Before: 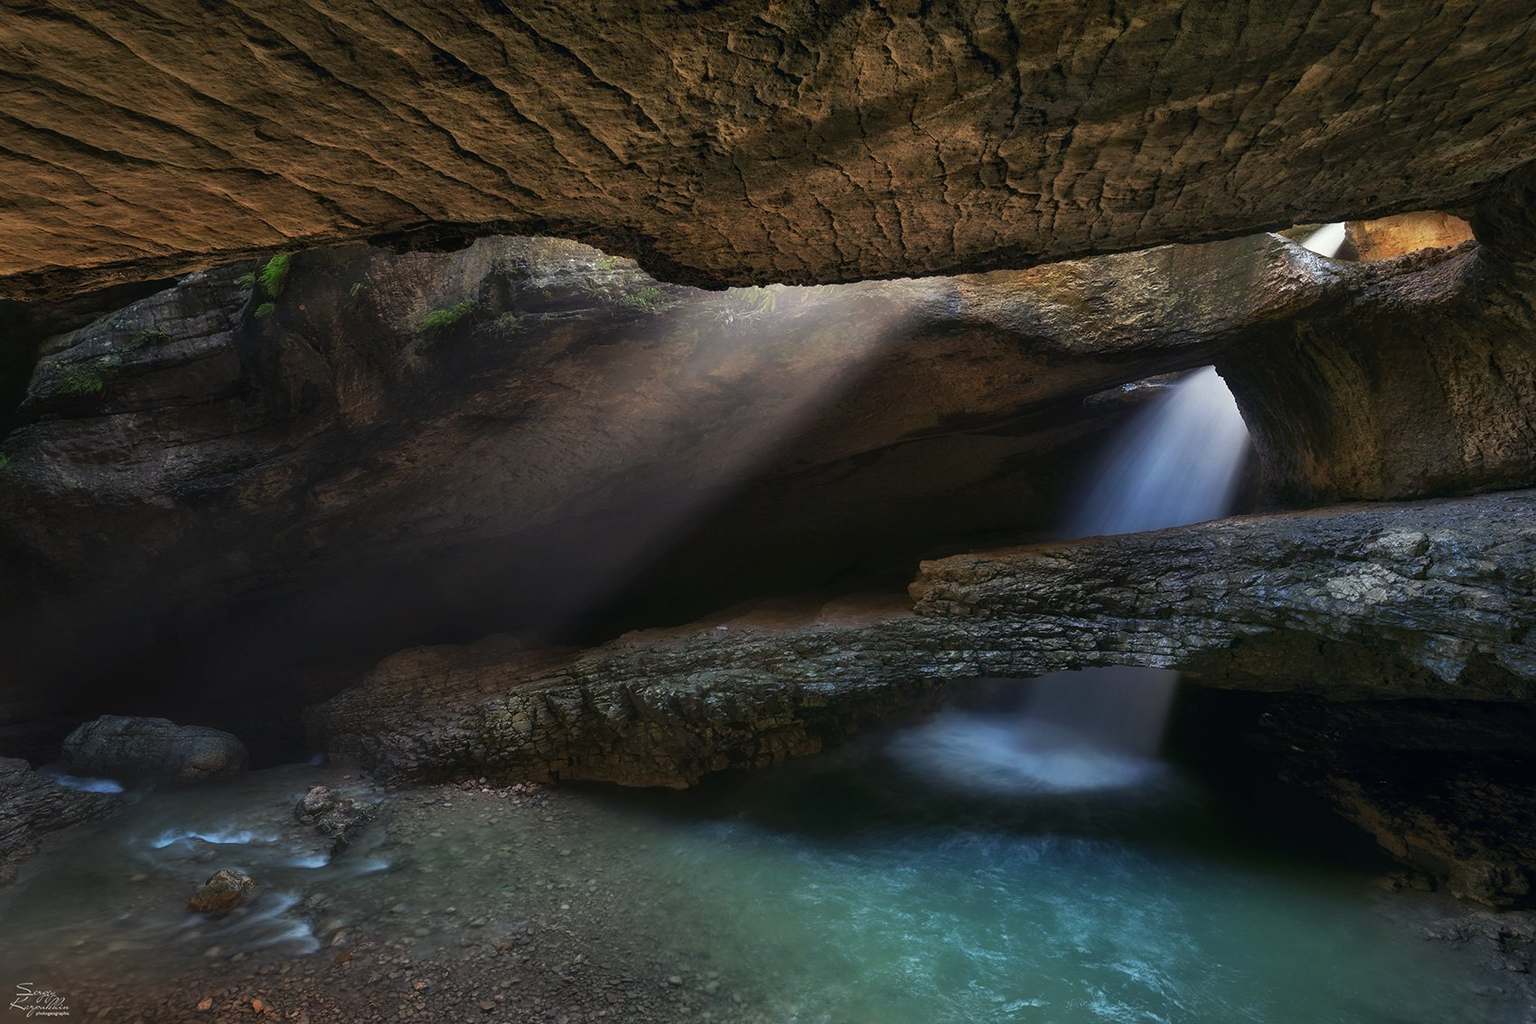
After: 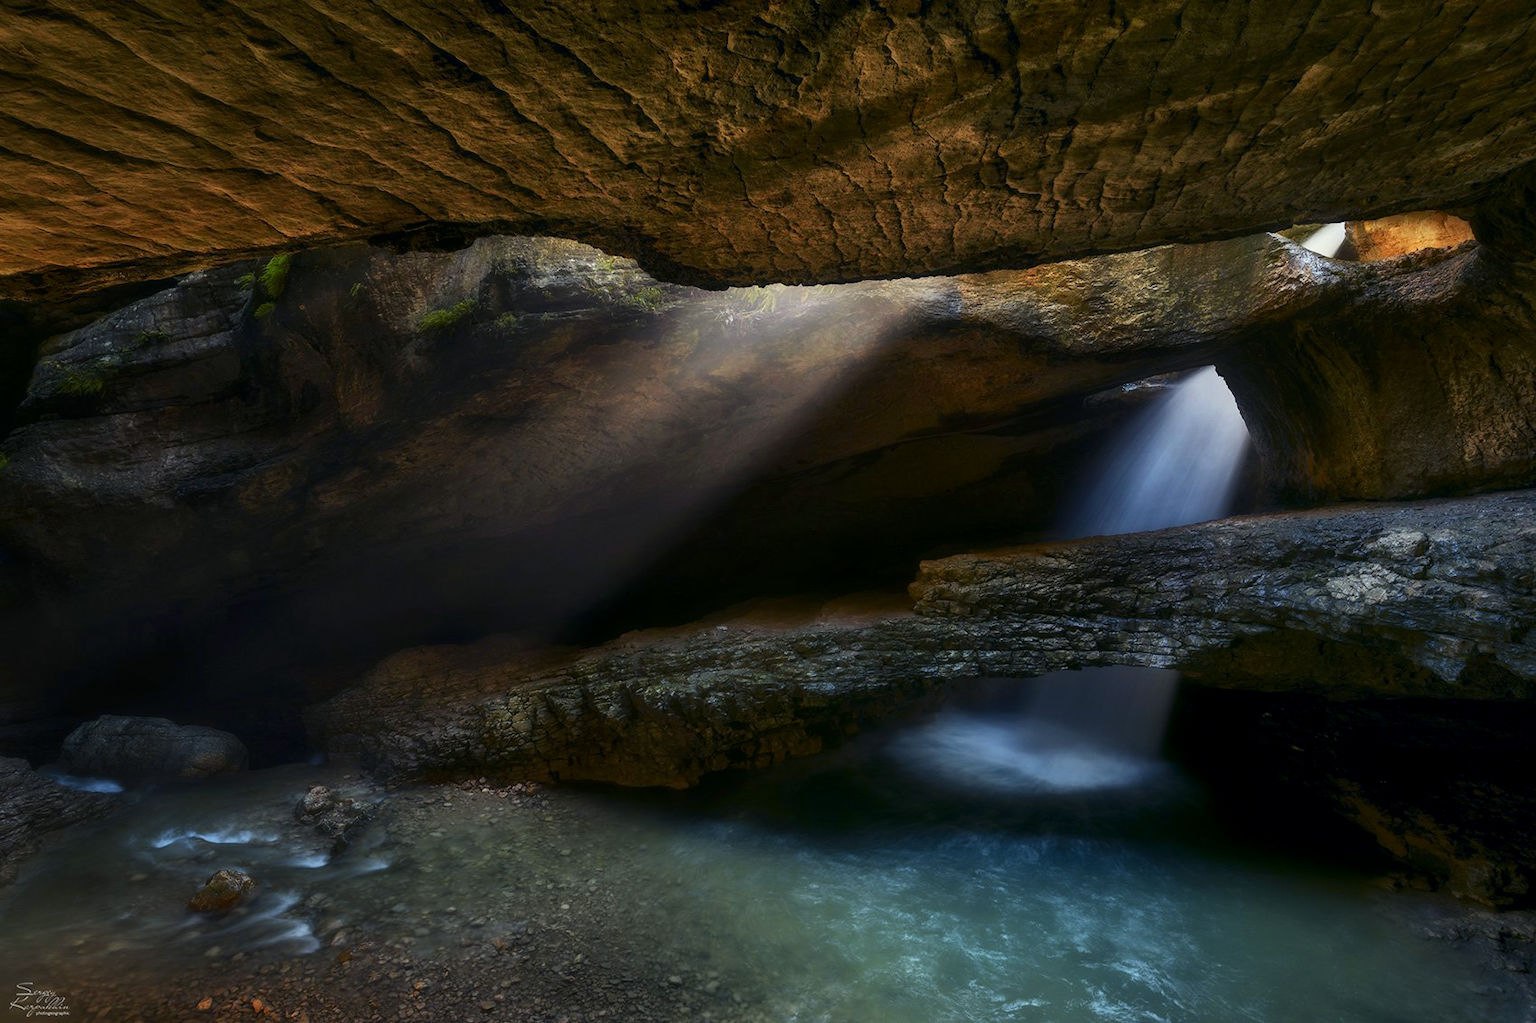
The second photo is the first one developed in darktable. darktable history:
tone curve: curves: ch0 [(0, 0) (0.227, 0.17) (0.766, 0.774) (1, 1)]; ch1 [(0, 0) (0.114, 0.127) (0.437, 0.452) (0.498, 0.495) (0.579, 0.602) (1, 1)]; ch2 [(0, 0) (0.233, 0.259) (0.493, 0.492) (0.568, 0.596) (1, 1)], color space Lab, independent channels, preserve colors none
local contrast: on, module defaults
contrast equalizer: octaves 7, y [[0.502, 0.505, 0.512, 0.529, 0.564, 0.588], [0.5 ×6], [0.502, 0.505, 0.512, 0.529, 0.564, 0.588], [0, 0.001, 0.001, 0.004, 0.008, 0.011], [0, 0.001, 0.001, 0.004, 0.008, 0.011]], mix -1
